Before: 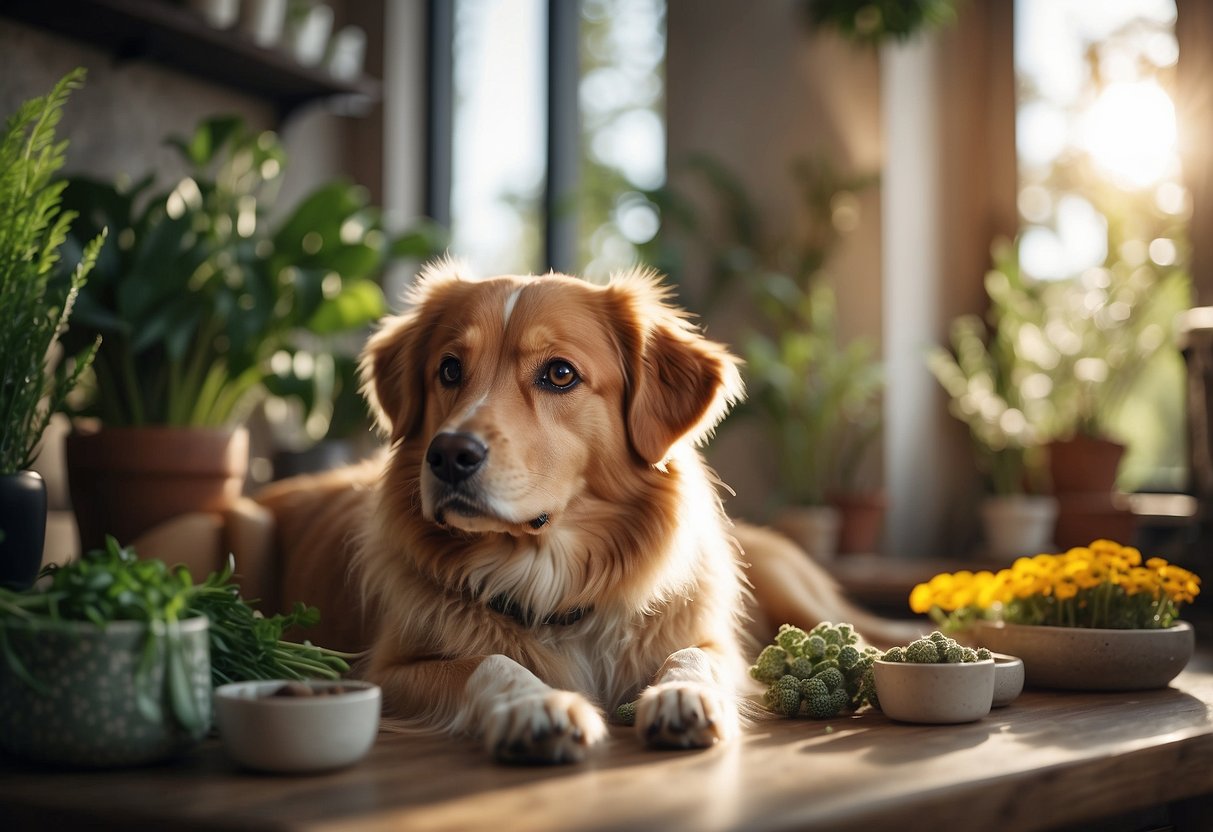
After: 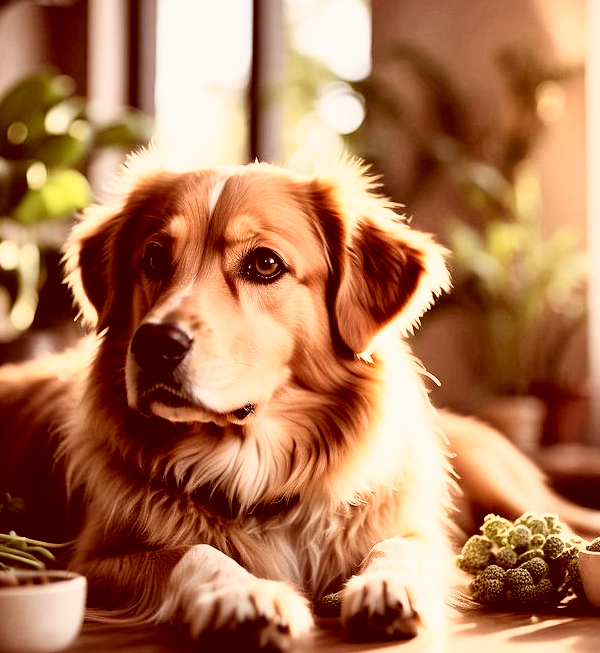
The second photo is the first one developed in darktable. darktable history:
color correction: highlights a* 9.03, highlights b* 8.71, shadows a* 40, shadows b* 40, saturation 0.8
exposure: compensate exposure bias true, compensate highlight preservation false
rgb curve: curves: ch0 [(0, 0) (0.21, 0.15) (0.24, 0.21) (0.5, 0.75) (0.75, 0.96) (0.89, 0.99) (1, 1)]; ch1 [(0, 0.02) (0.21, 0.13) (0.25, 0.2) (0.5, 0.67) (0.75, 0.9) (0.89, 0.97) (1, 1)]; ch2 [(0, 0.02) (0.21, 0.13) (0.25, 0.2) (0.5, 0.67) (0.75, 0.9) (0.89, 0.97) (1, 1)], compensate middle gray true
crop and rotate: angle 0.02°, left 24.353%, top 13.219%, right 26.156%, bottom 8.224%
